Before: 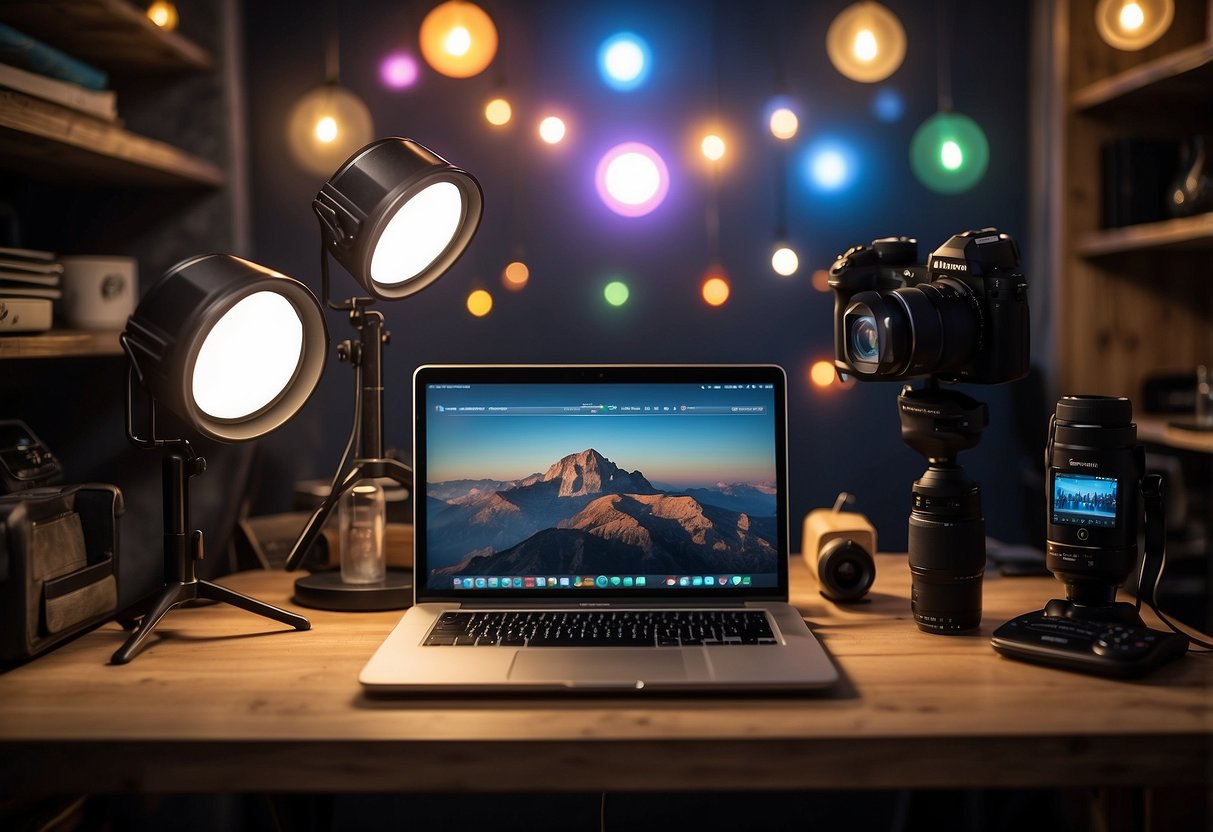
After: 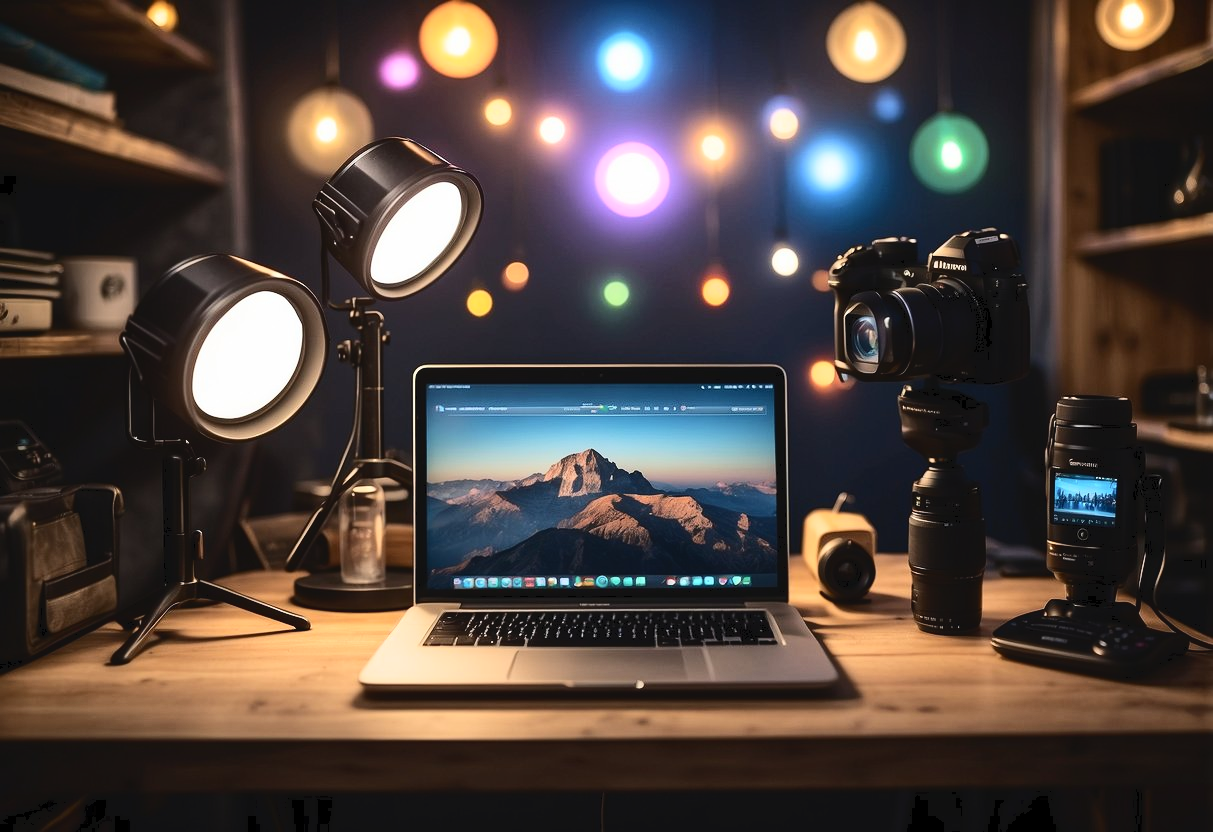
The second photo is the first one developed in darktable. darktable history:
tone curve: curves: ch0 [(0, 0) (0.003, 0.046) (0.011, 0.052) (0.025, 0.059) (0.044, 0.069) (0.069, 0.084) (0.1, 0.107) (0.136, 0.133) (0.177, 0.171) (0.224, 0.216) (0.277, 0.293) (0.335, 0.371) (0.399, 0.481) (0.468, 0.577) (0.543, 0.662) (0.623, 0.749) (0.709, 0.831) (0.801, 0.891) (0.898, 0.942) (1, 1)], color space Lab, independent channels, preserve colors none
